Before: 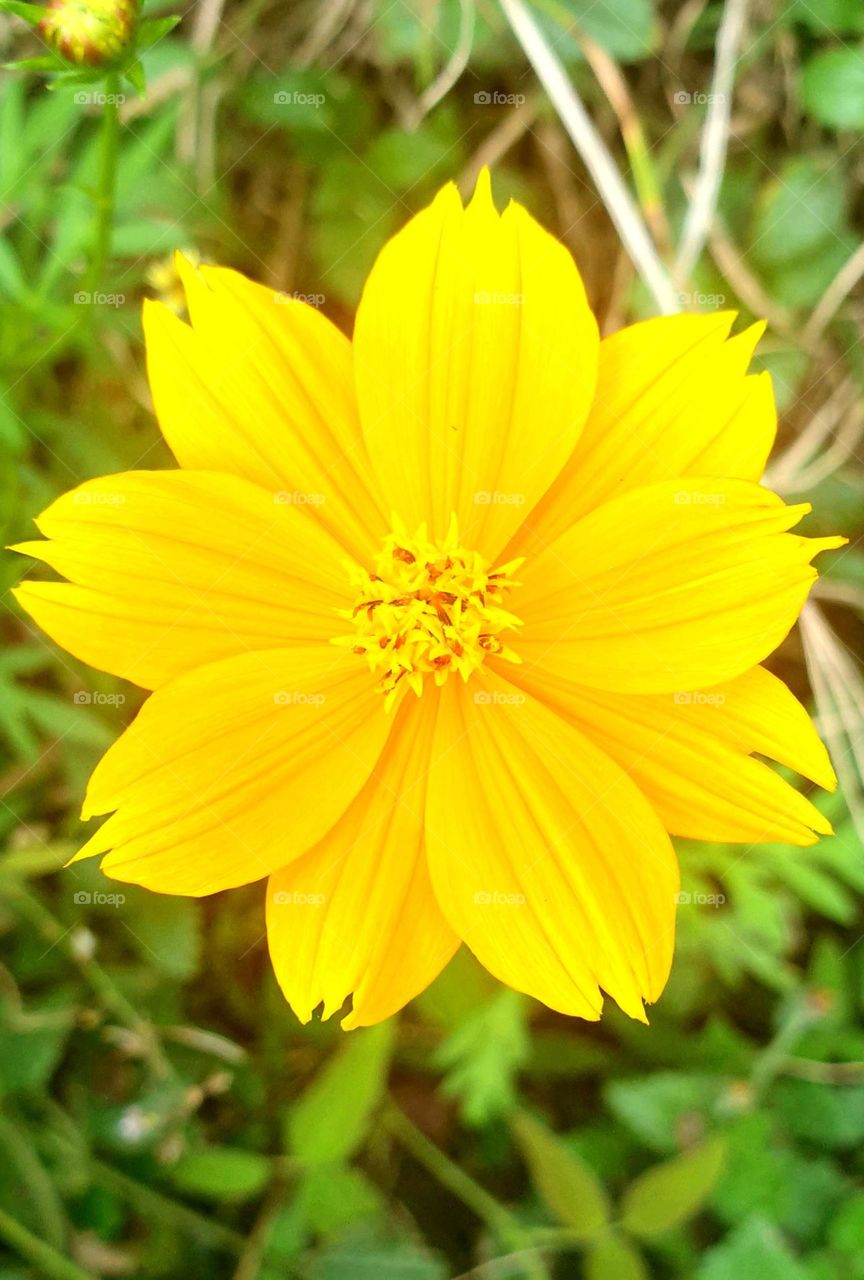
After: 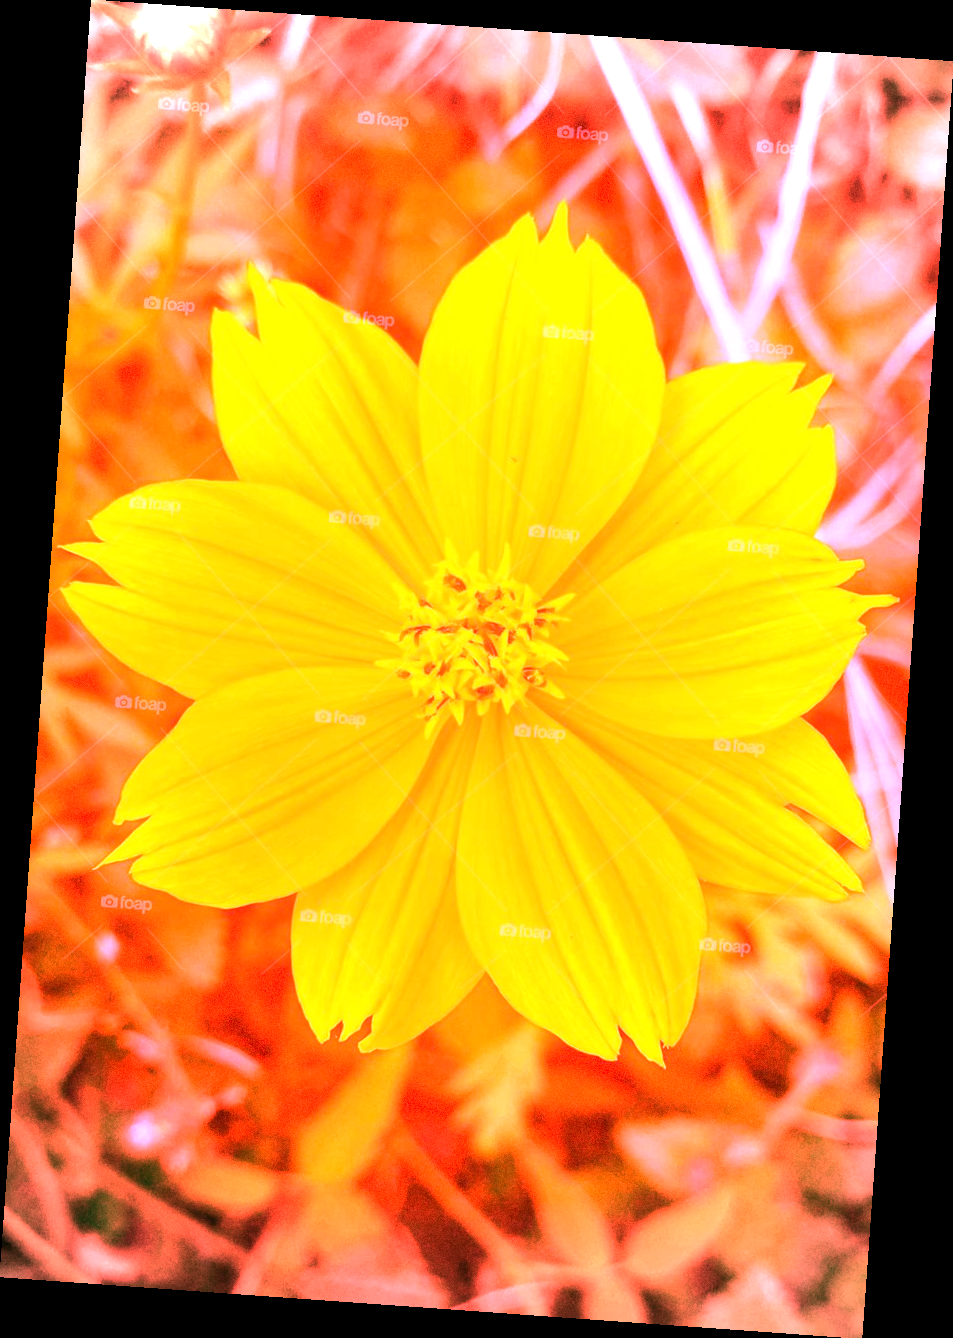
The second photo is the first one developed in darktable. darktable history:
grain: coarseness 0.47 ISO
white balance: red 4.26, blue 1.802
vignetting: on, module defaults
rotate and perspective: rotation 4.1°, automatic cropping off
